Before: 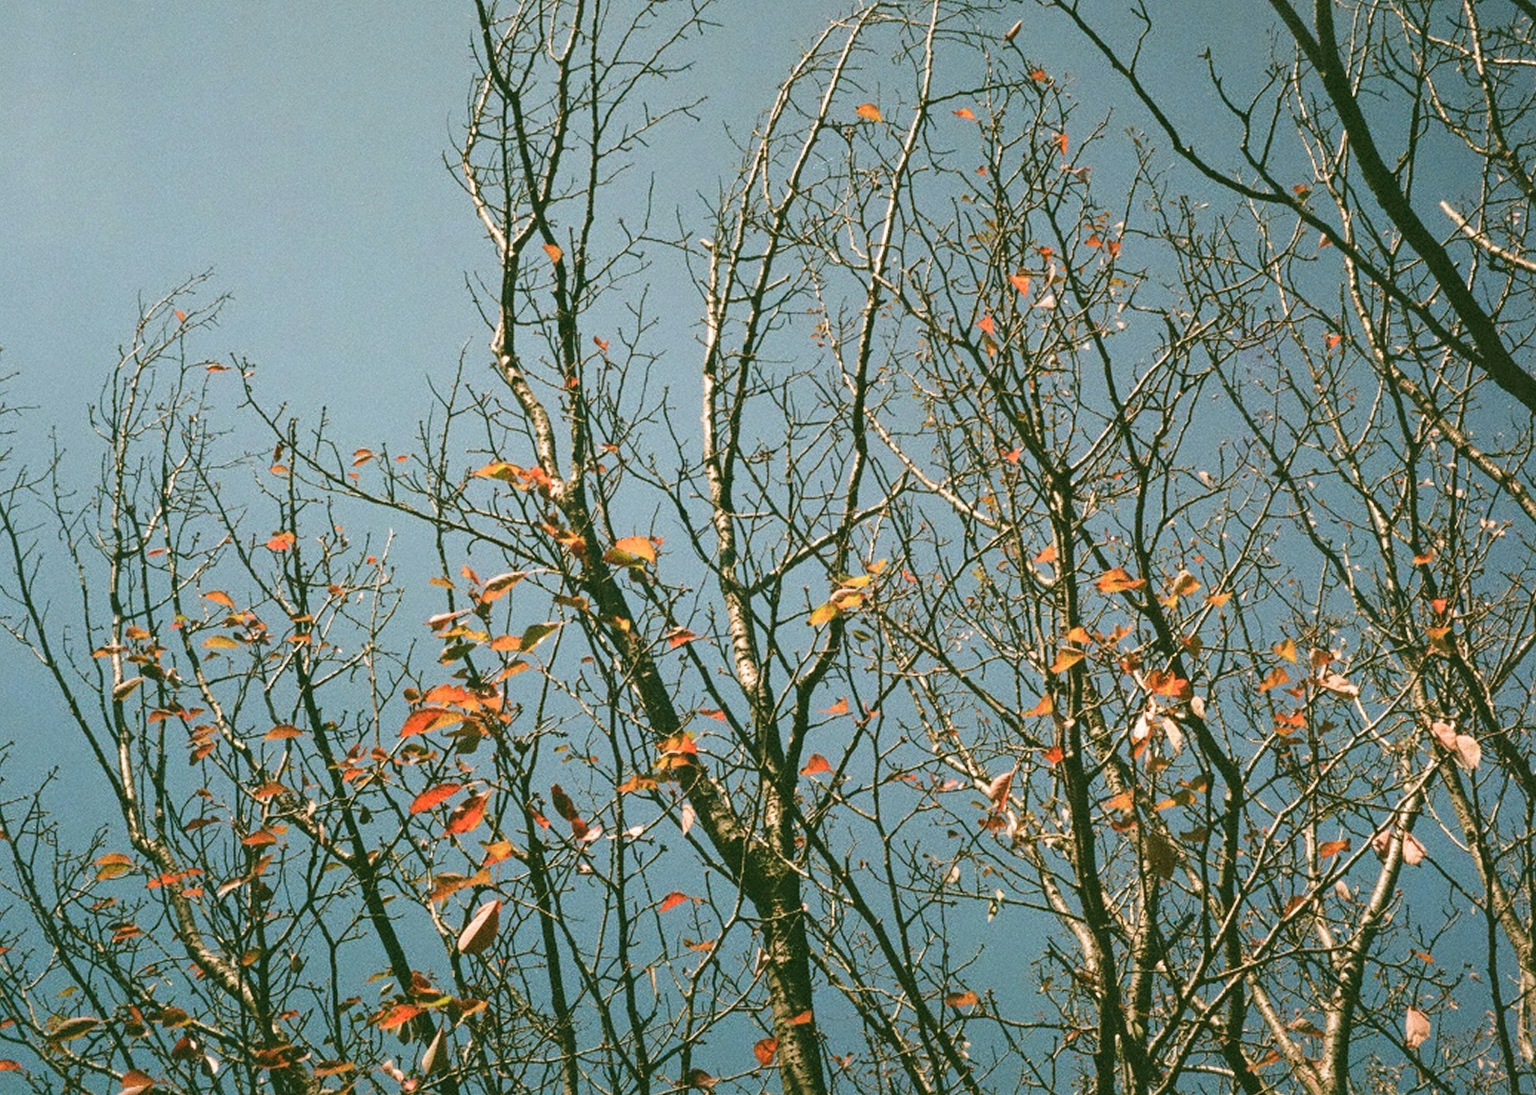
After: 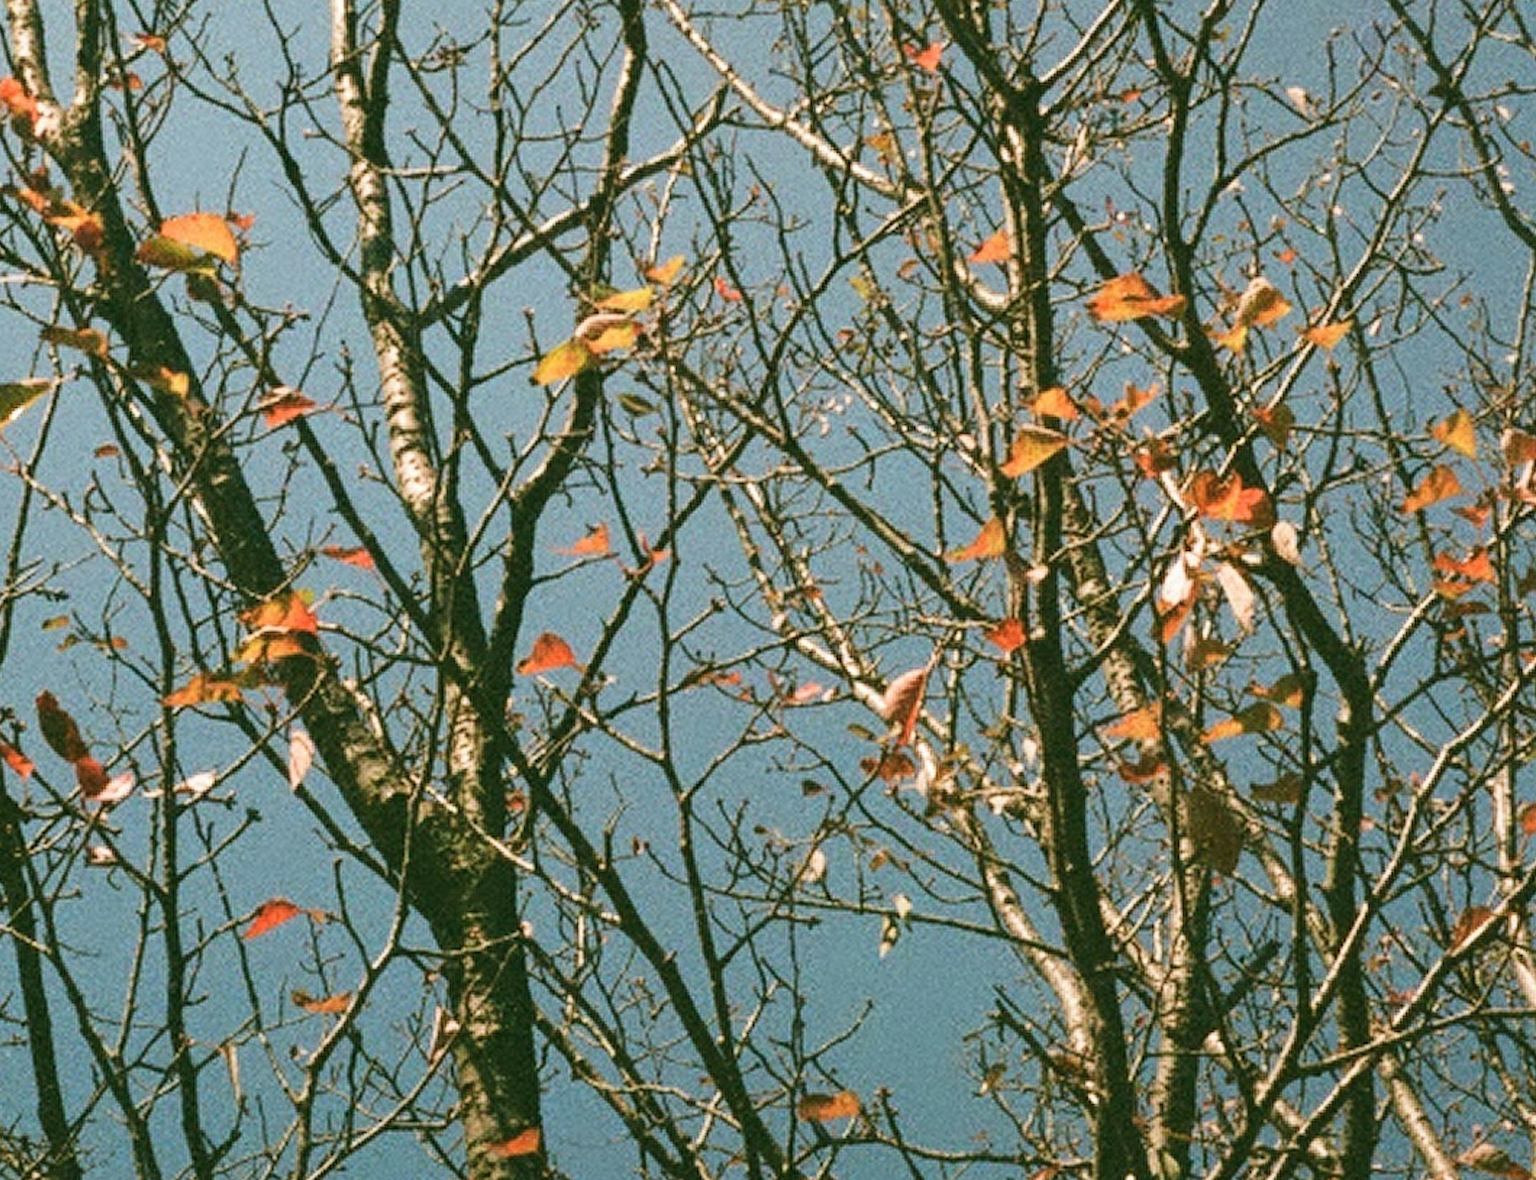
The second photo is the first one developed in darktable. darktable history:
crop: left 34.667%, top 38.952%, right 13.559%, bottom 5.228%
